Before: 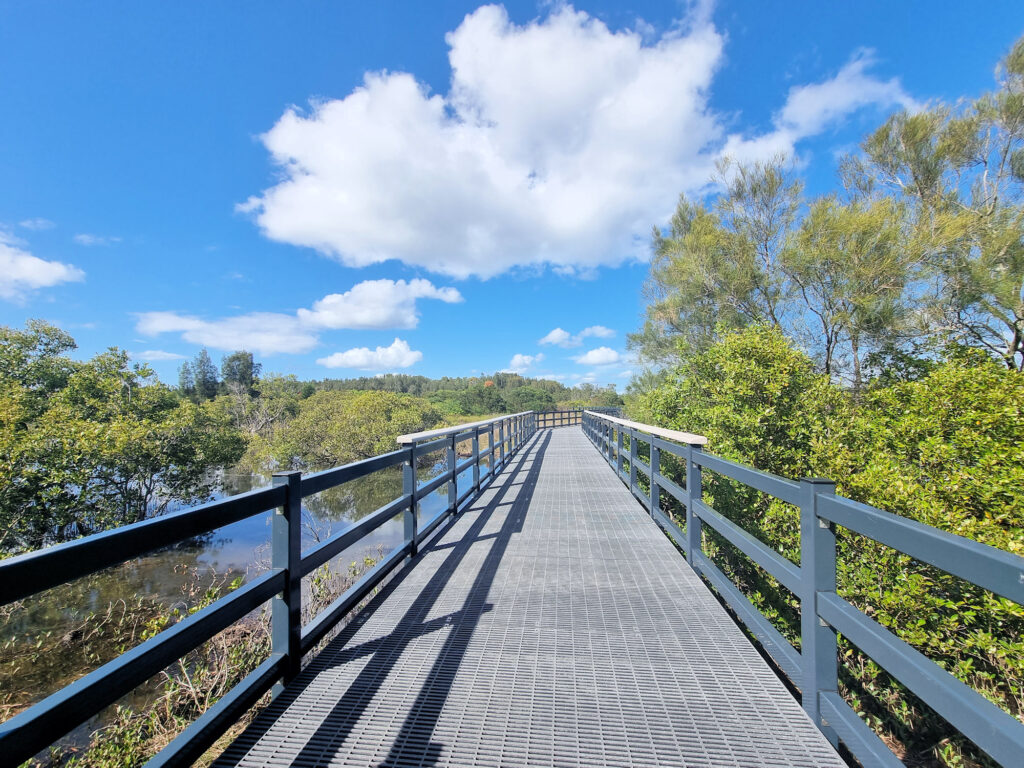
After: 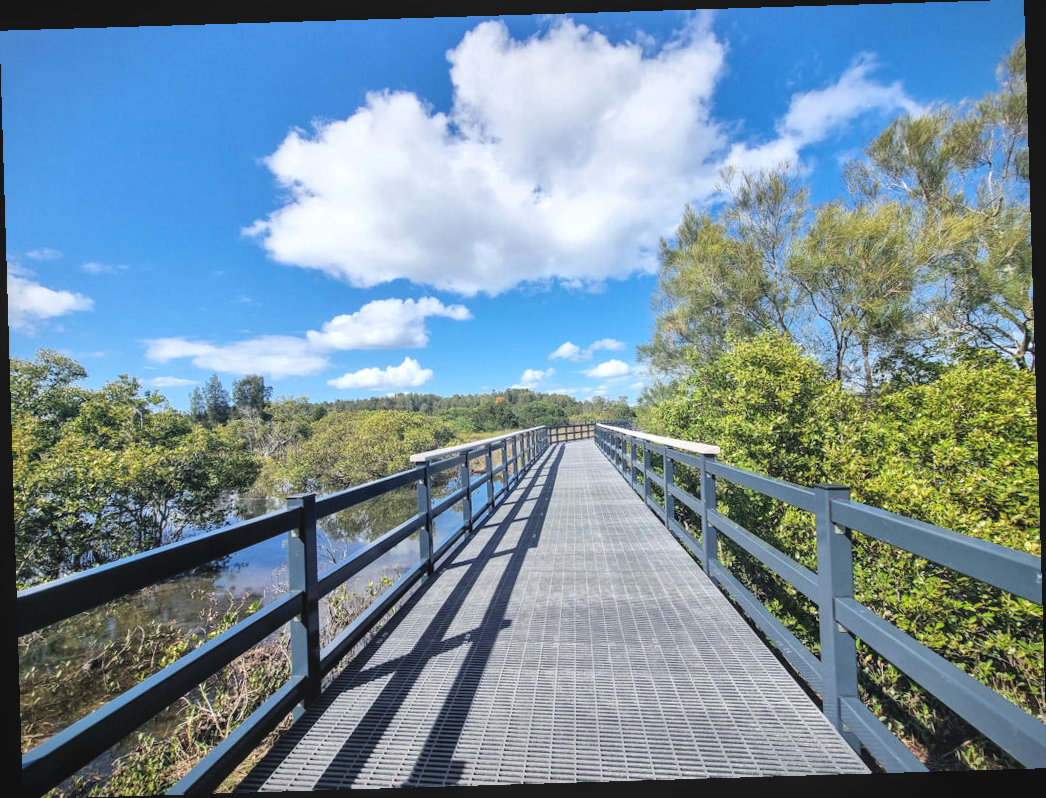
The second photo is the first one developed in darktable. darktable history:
rotate and perspective: rotation -1.75°, automatic cropping off
vignetting: fall-off start 97.23%, saturation -0.024, center (-0.033, -0.042), width/height ratio 1.179, unbound false
local contrast: detail 130%
exposure: black level correction -0.008, exposure 0.067 EV, compensate highlight preservation false
